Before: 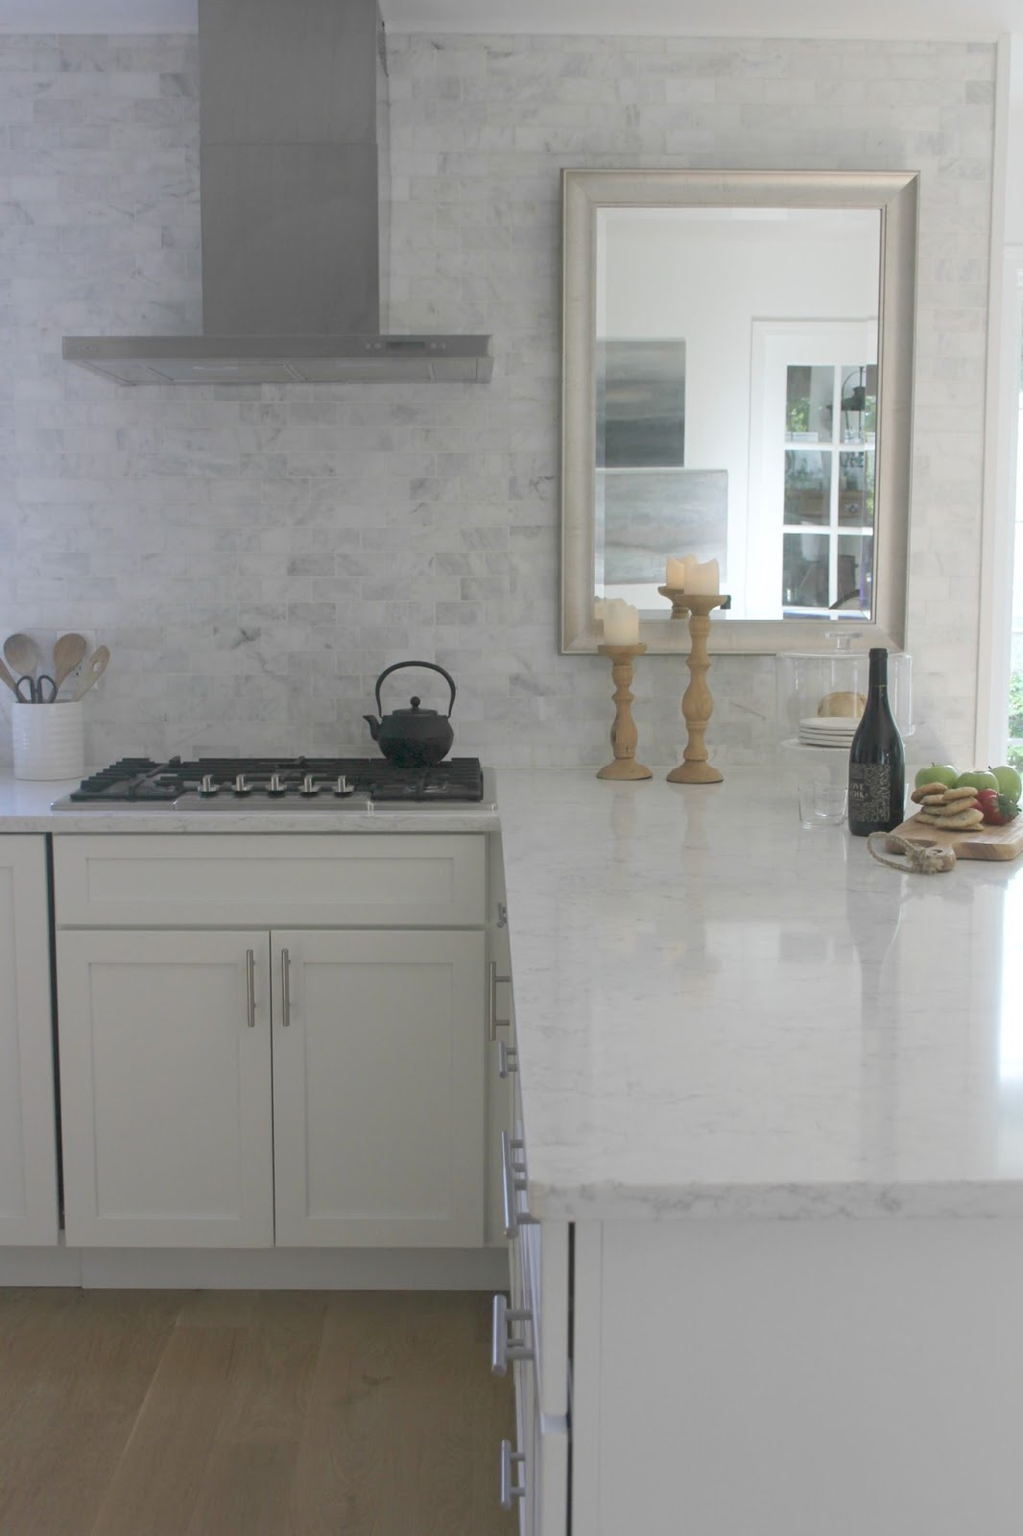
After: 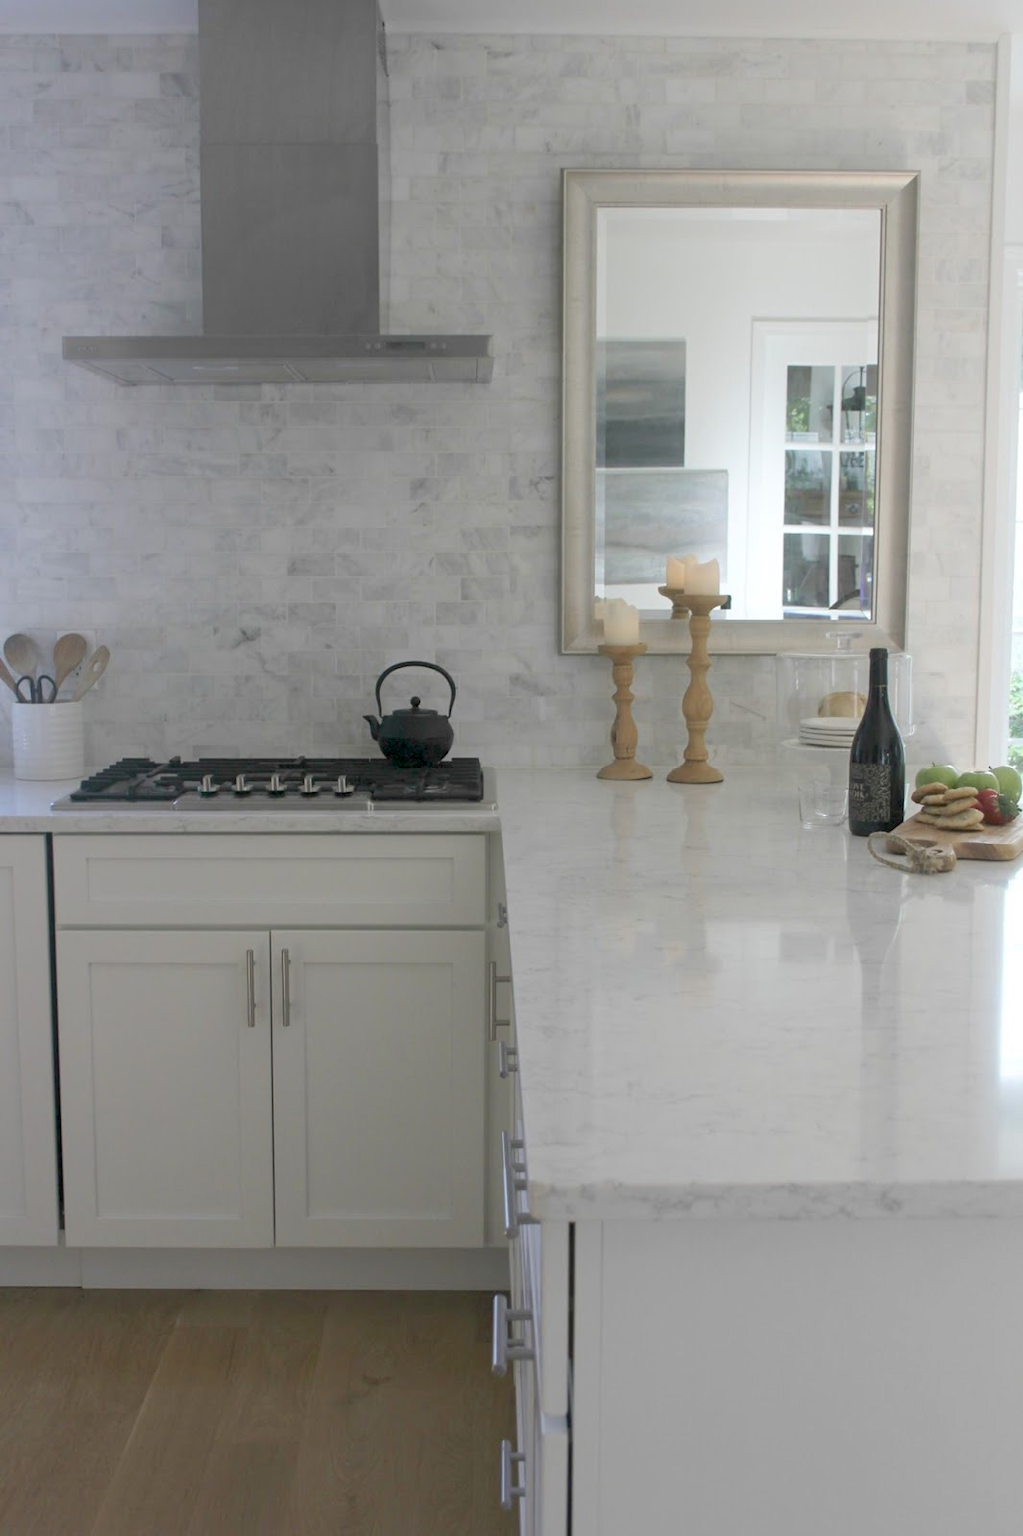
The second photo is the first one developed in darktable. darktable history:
exposure: black level correction 0.012, compensate exposure bias true, compensate highlight preservation false
